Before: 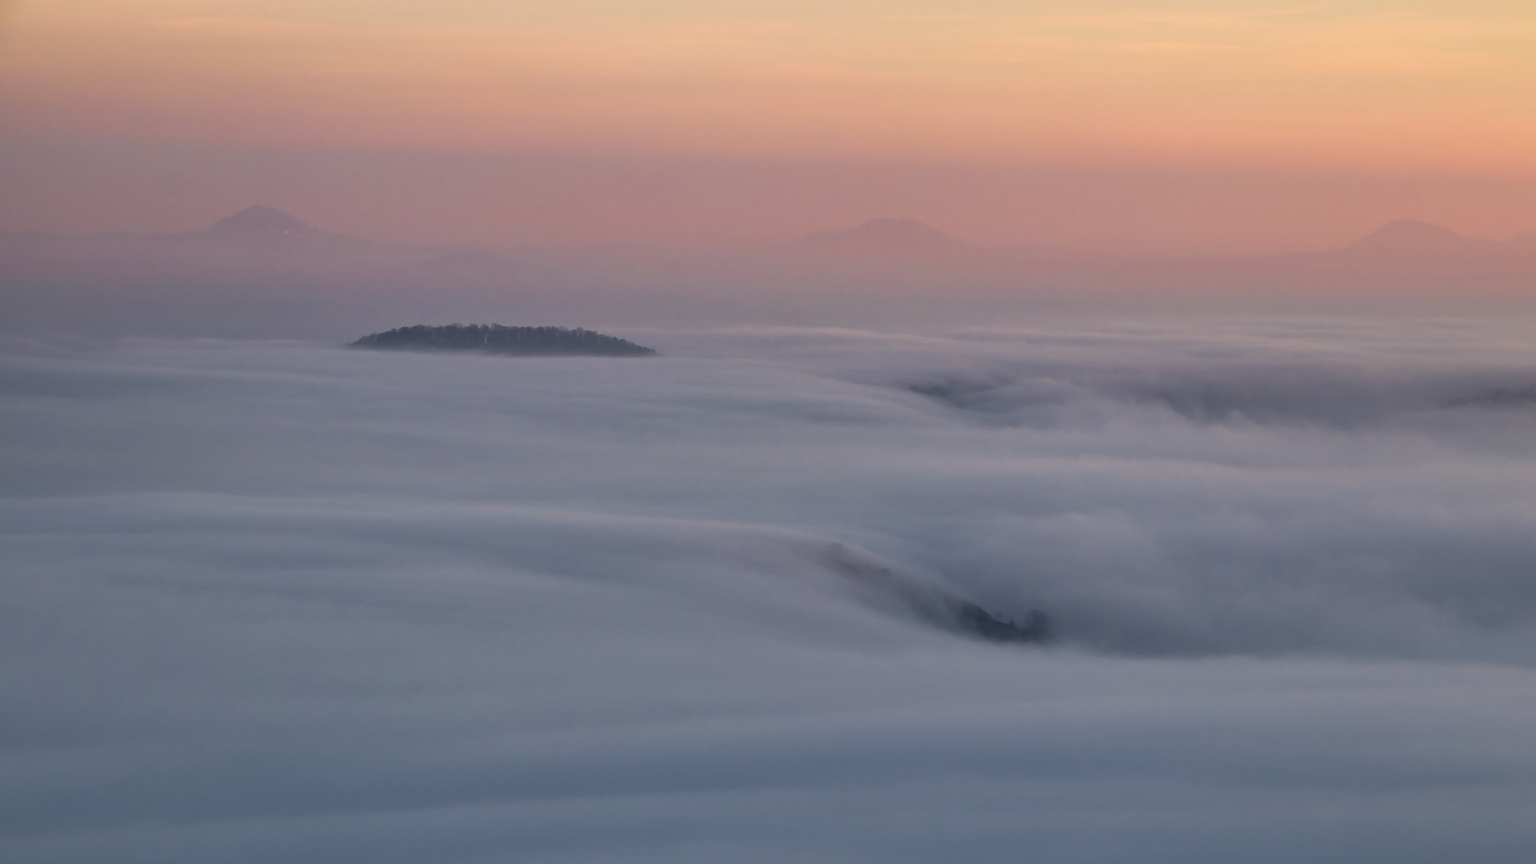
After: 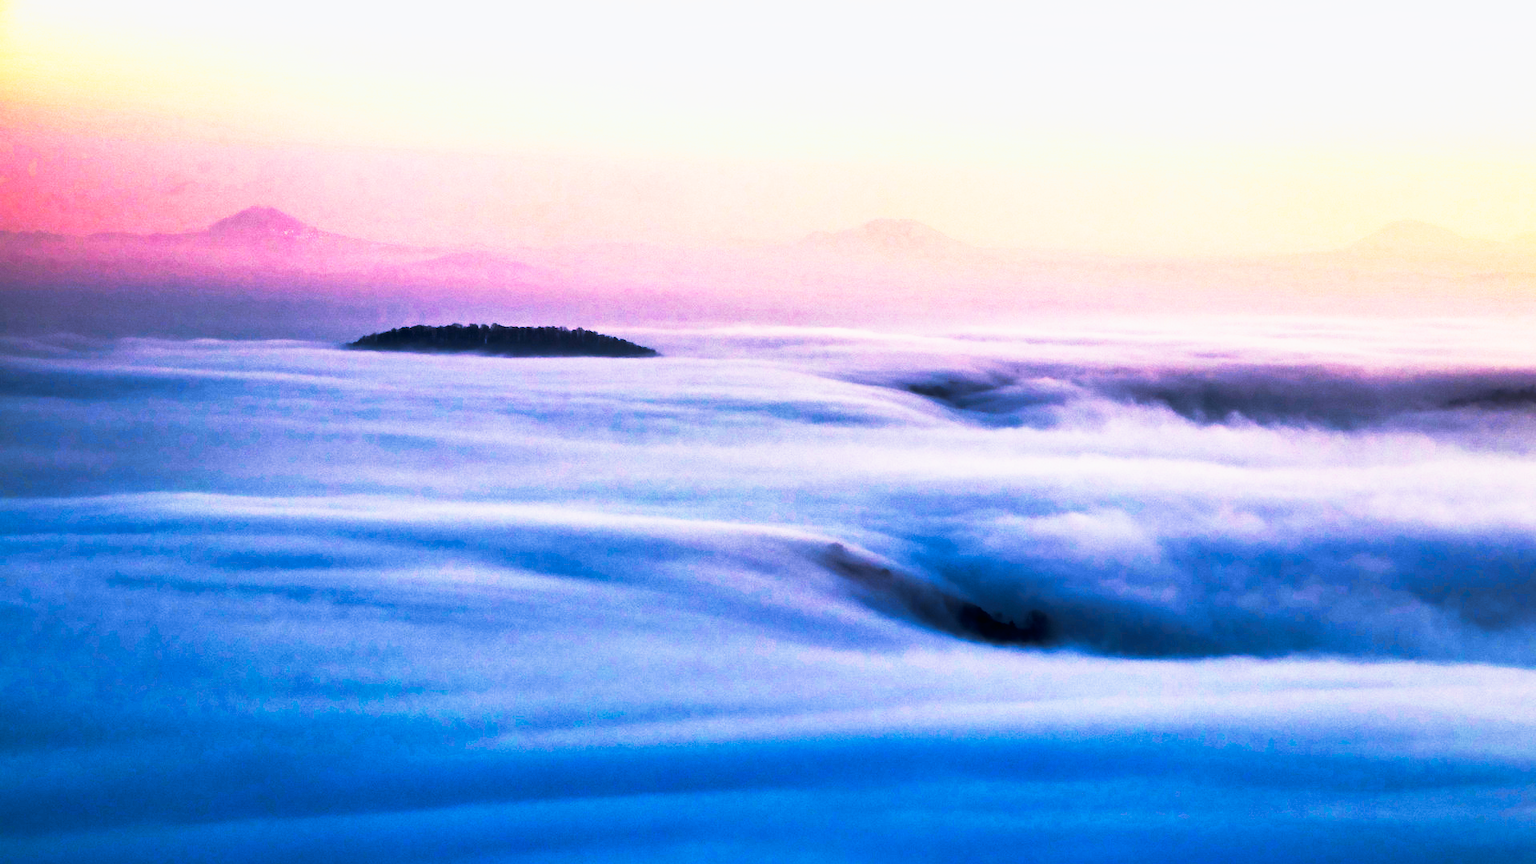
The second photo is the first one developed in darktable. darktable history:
tone curve: curves: ch0 [(0, 0) (0.003, 0.001) (0.011, 0.003) (0.025, 0.003) (0.044, 0.003) (0.069, 0.003) (0.1, 0.006) (0.136, 0.007) (0.177, 0.009) (0.224, 0.007) (0.277, 0.026) (0.335, 0.126) (0.399, 0.254) (0.468, 0.493) (0.543, 0.892) (0.623, 0.984) (0.709, 0.979) (0.801, 0.979) (0.898, 0.982) (1, 1)], preserve colors none
